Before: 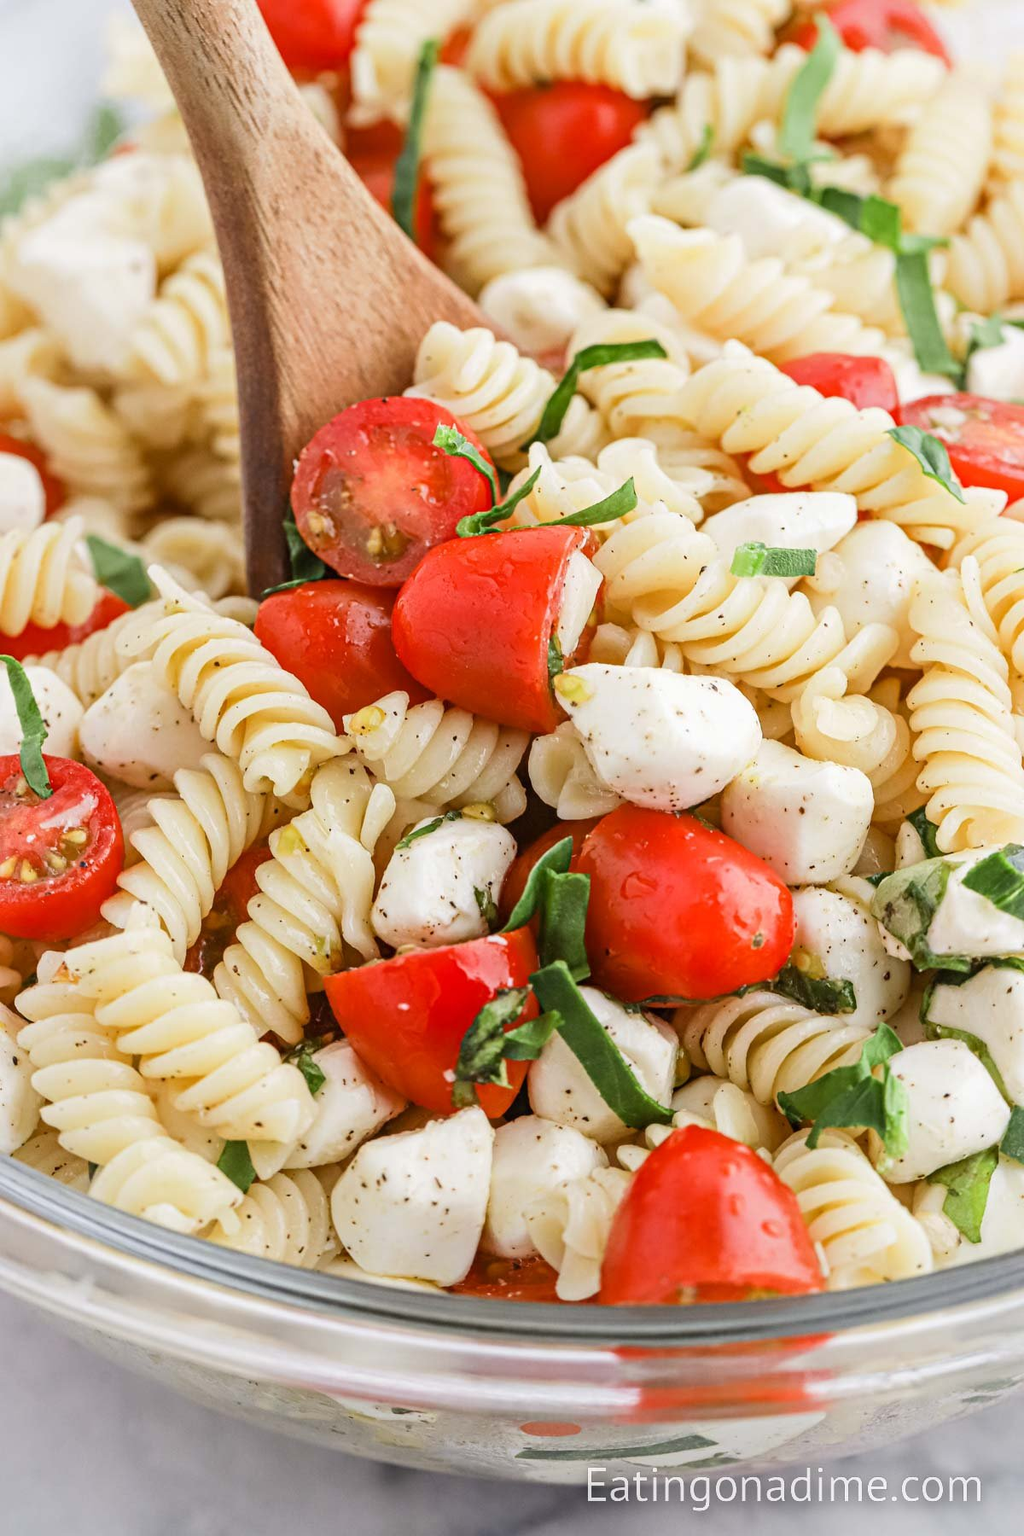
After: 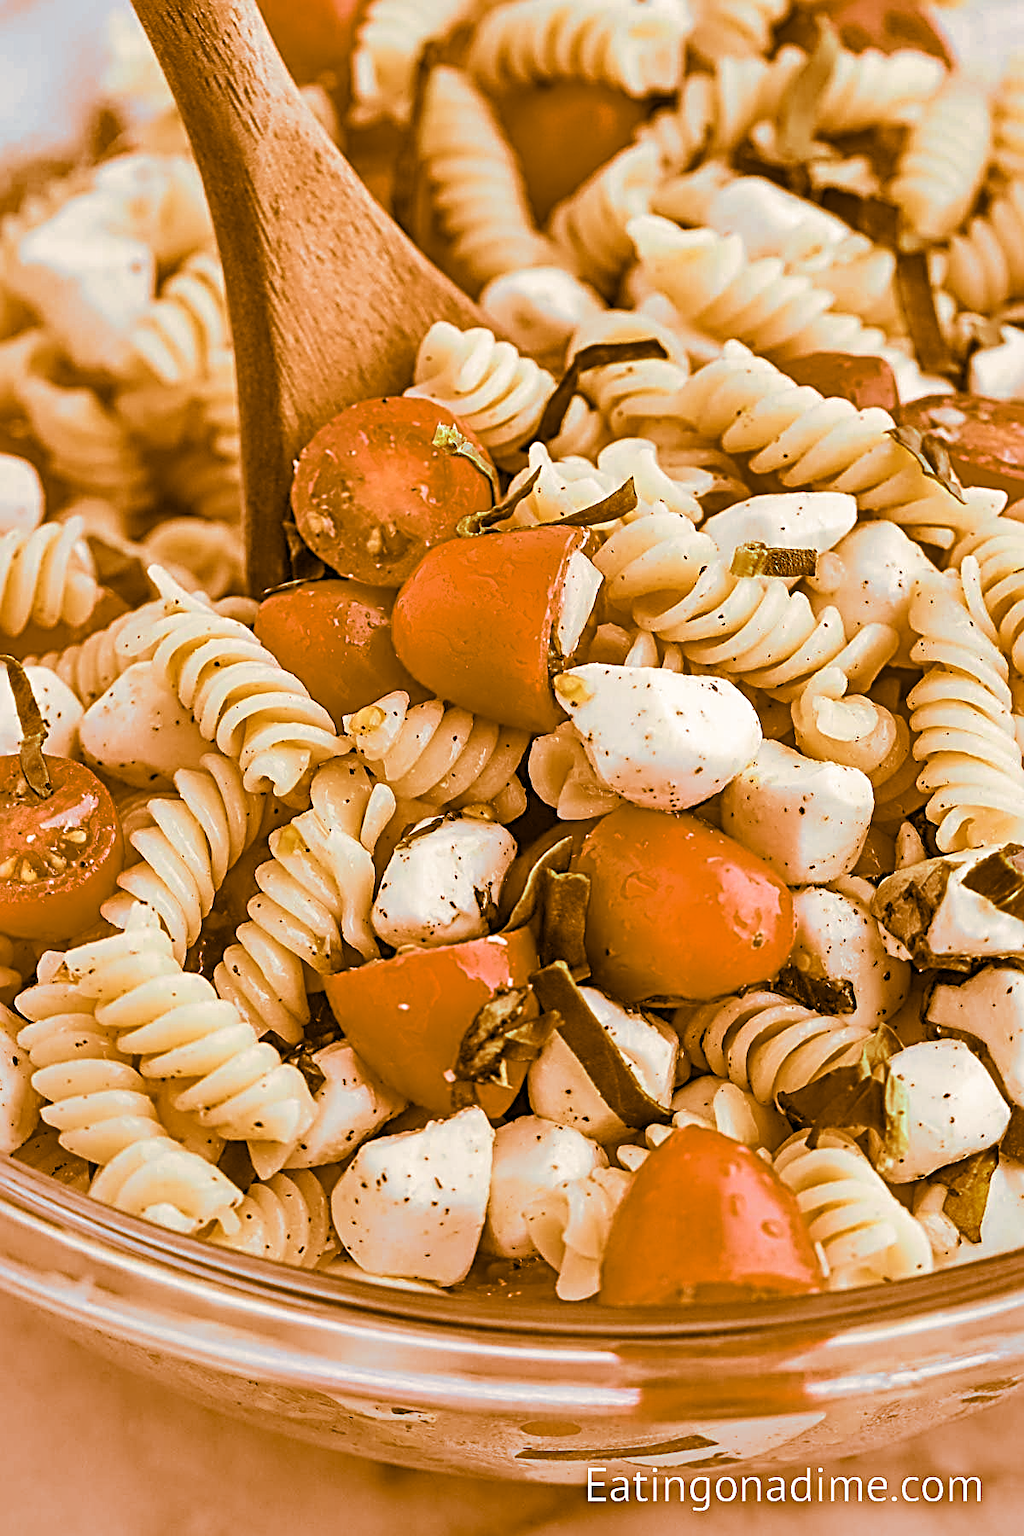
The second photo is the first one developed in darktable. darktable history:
split-toning: shadows › hue 26°, shadows › saturation 0.92, highlights › hue 40°, highlights › saturation 0.92, balance -63, compress 0%
sharpen: radius 3.025, amount 0.757
shadows and highlights: radius 118.69, shadows 42.21, highlights -61.56, soften with gaussian
